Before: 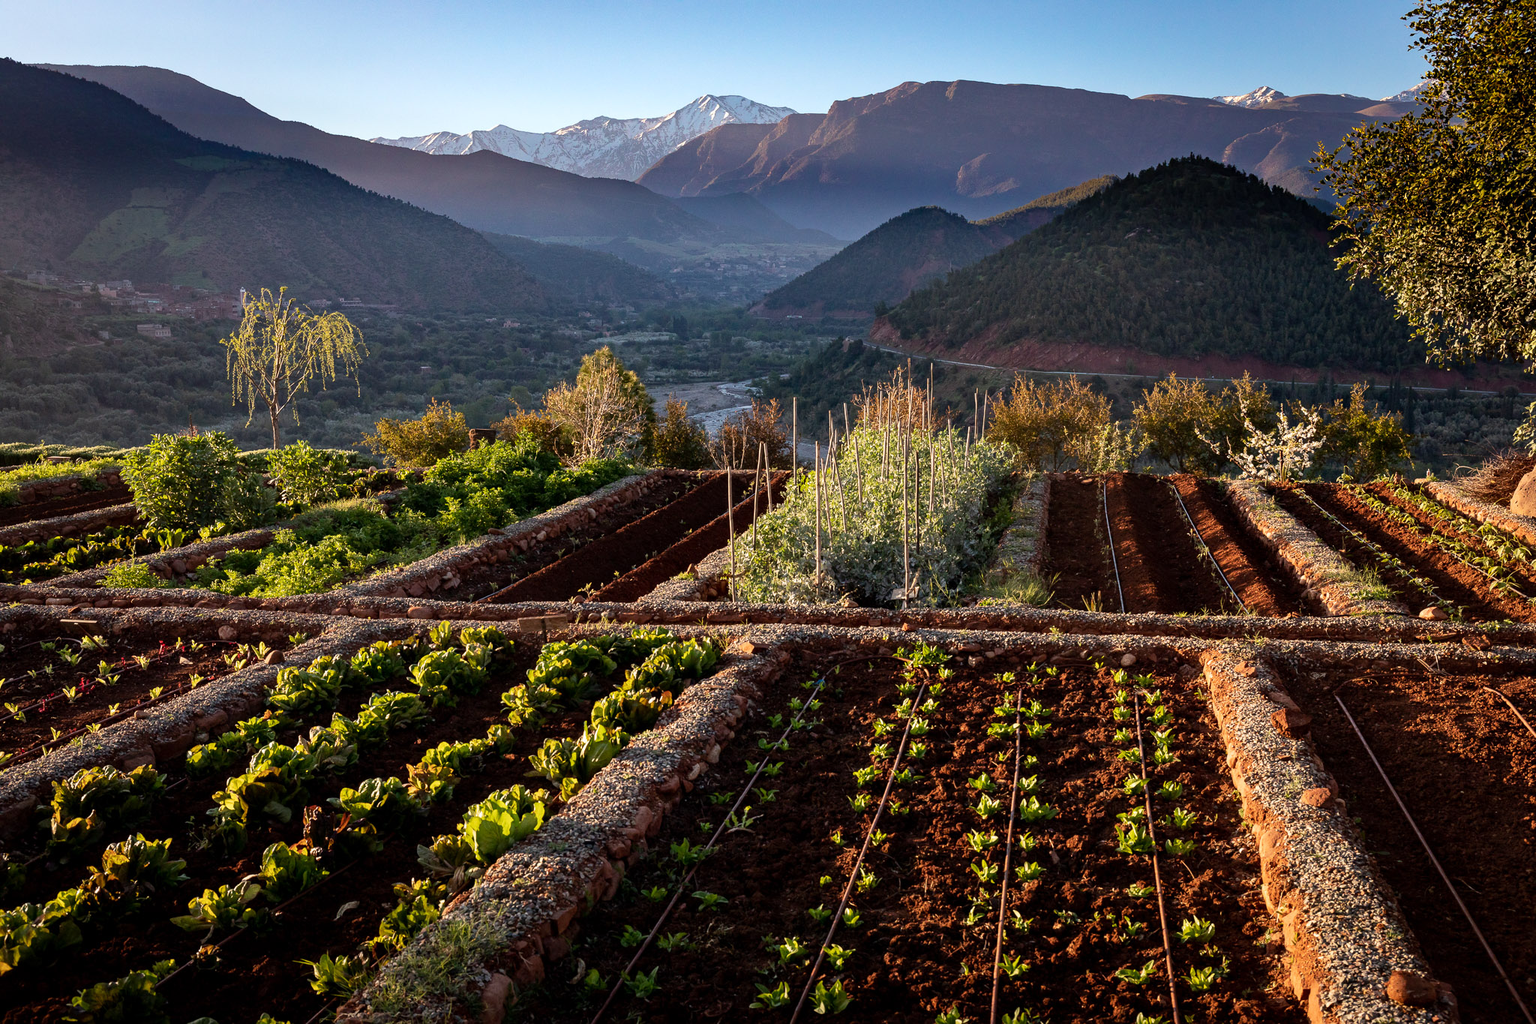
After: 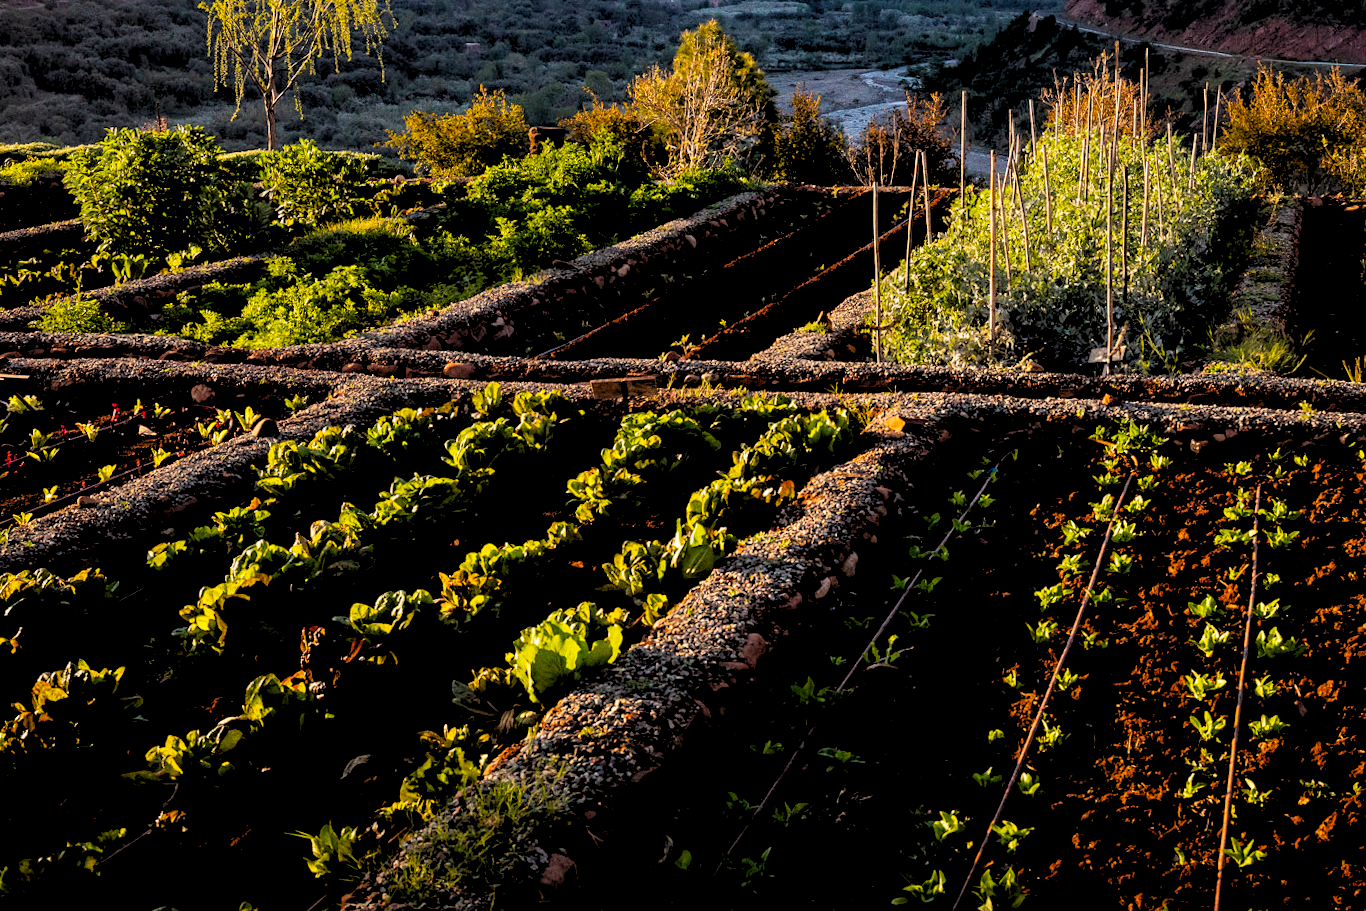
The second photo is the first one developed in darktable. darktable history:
crop and rotate: angle -0.82°, left 3.85%, top 31.828%, right 27.992%
rgb levels: levels [[0.029, 0.461, 0.922], [0, 0.5, 1], [0, 0.5, 1]]
color balance rgb: linear chroma grading › global chroma 10%, perceptual saturation grading › global saturation 30%, global vibrance 10%
grain: on, module defaults
